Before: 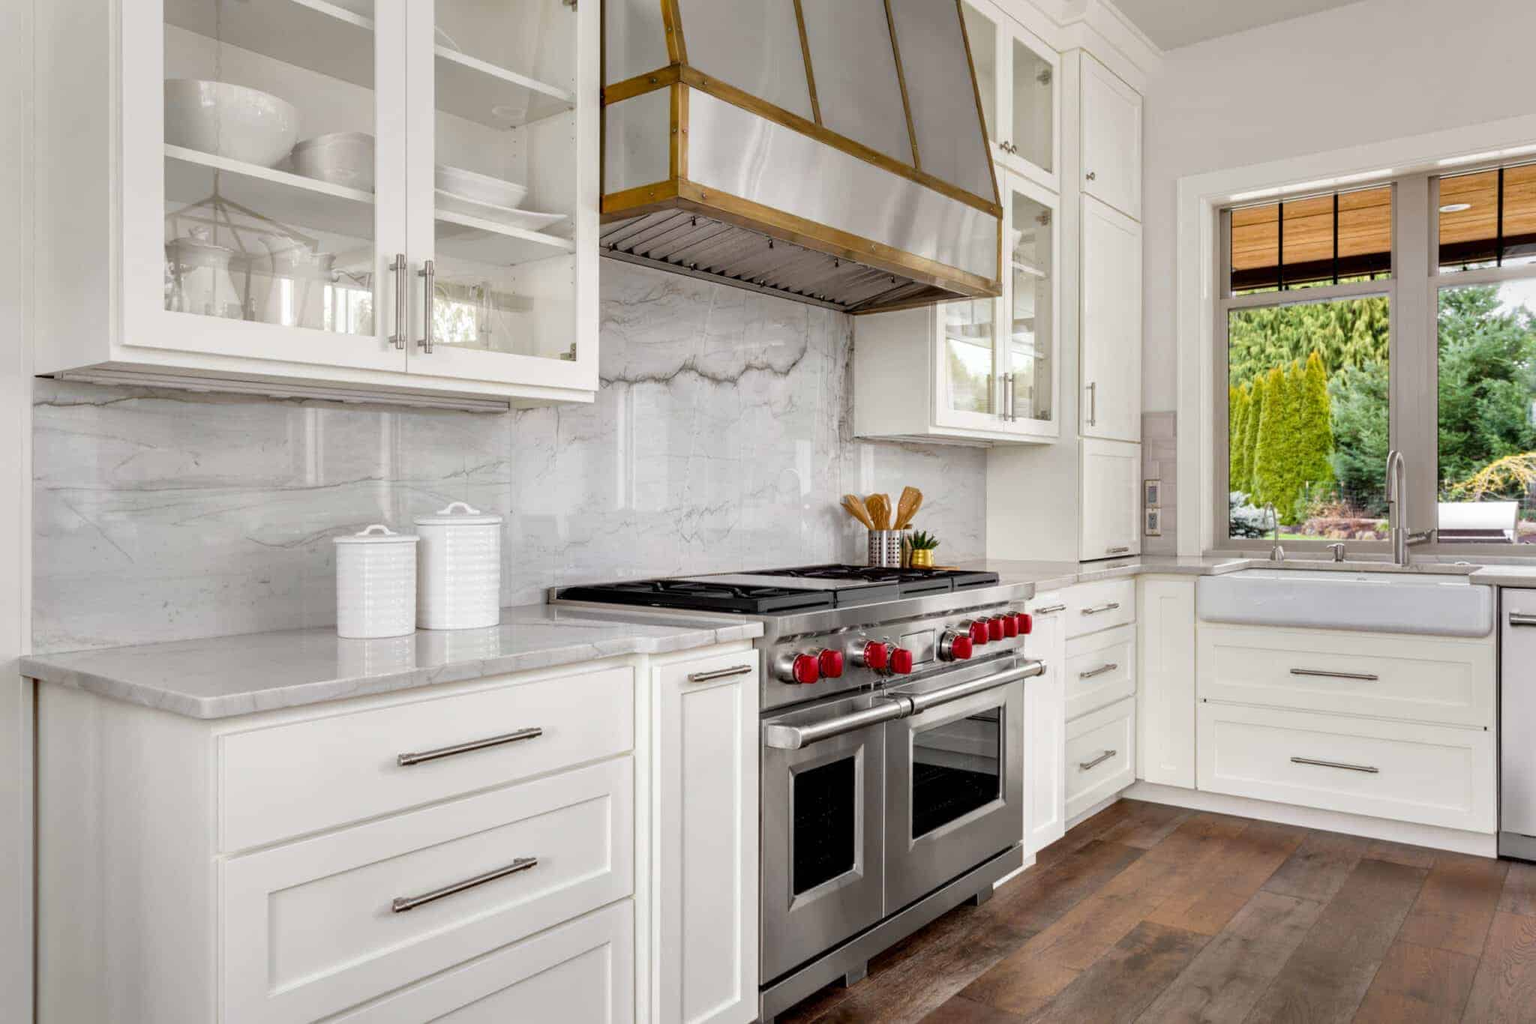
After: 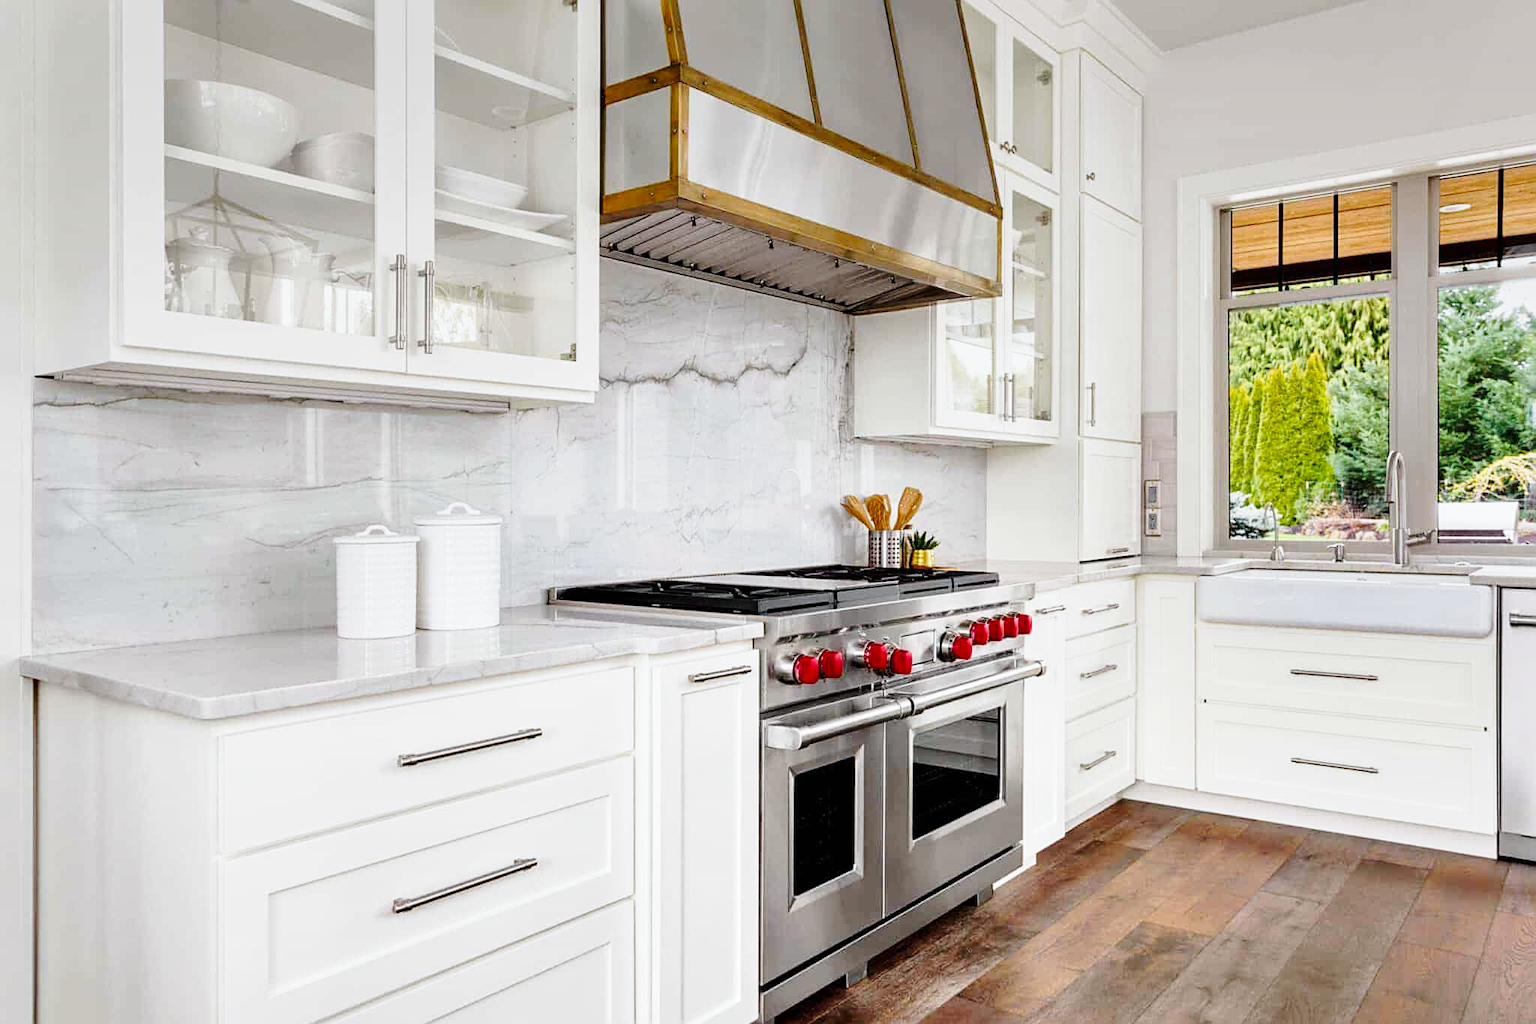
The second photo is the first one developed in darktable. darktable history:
sharpen: on, module defaults
base curve: curves: ch0 [(0, 0) (0.028, 0.03) (0.121, 0.232) (0.46, 0.748) (0.859, 0.968) (1, 1)], preserve colors none
graduated density: on, module defaults
white balance: red 0.982, blue 1.018
rgb levels: preserve colors max RGB
